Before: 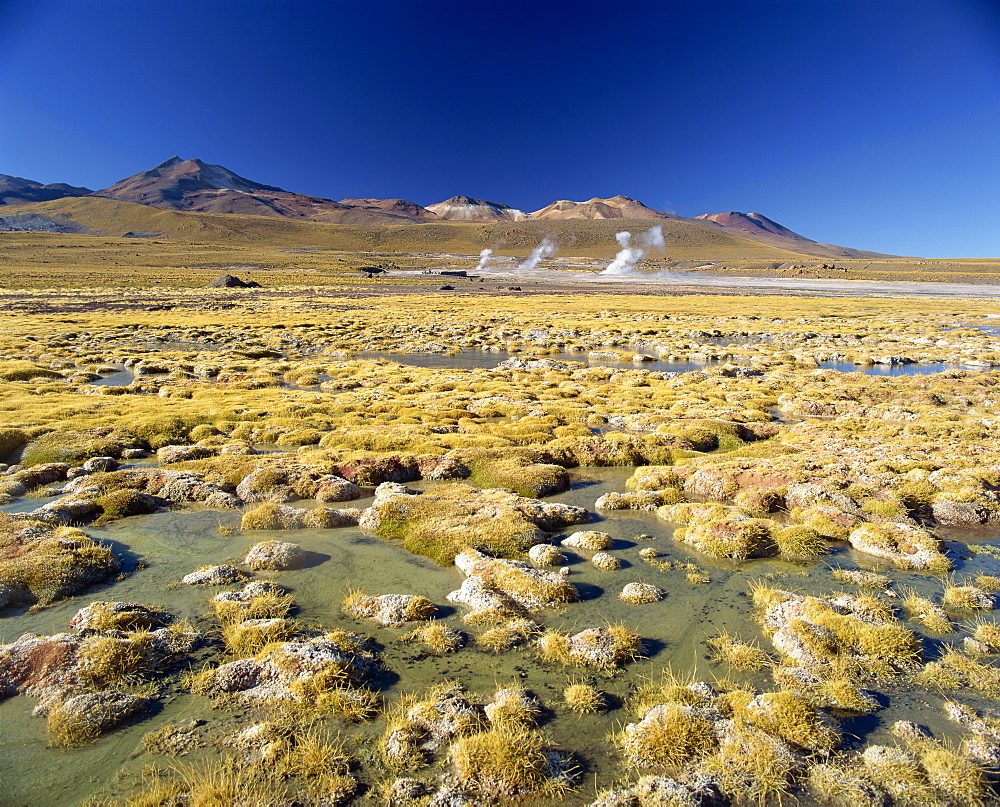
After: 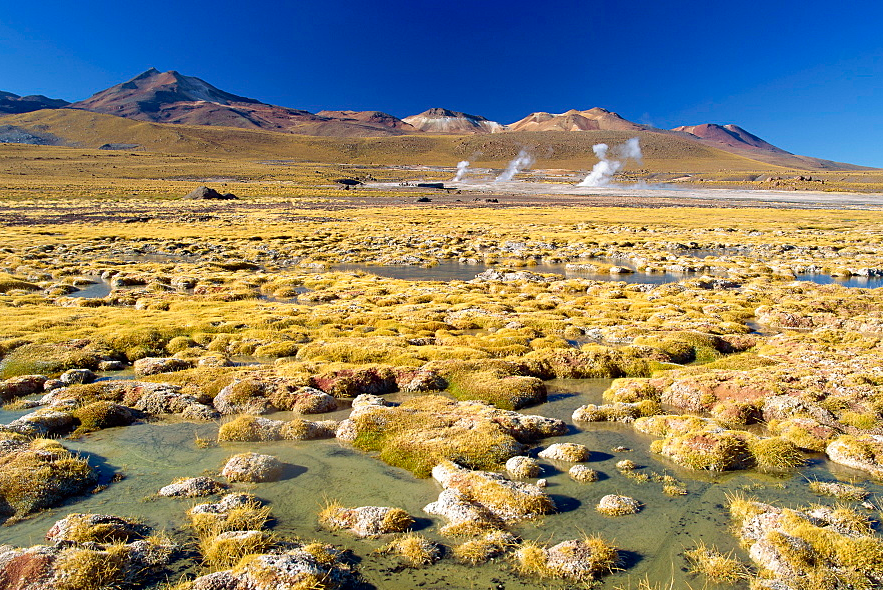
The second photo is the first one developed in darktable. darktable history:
shadows and highlights: soften with gaussian
crop and rotate: left 2.376%, top 10.988%, right 9.32%, bottom 15.857%
